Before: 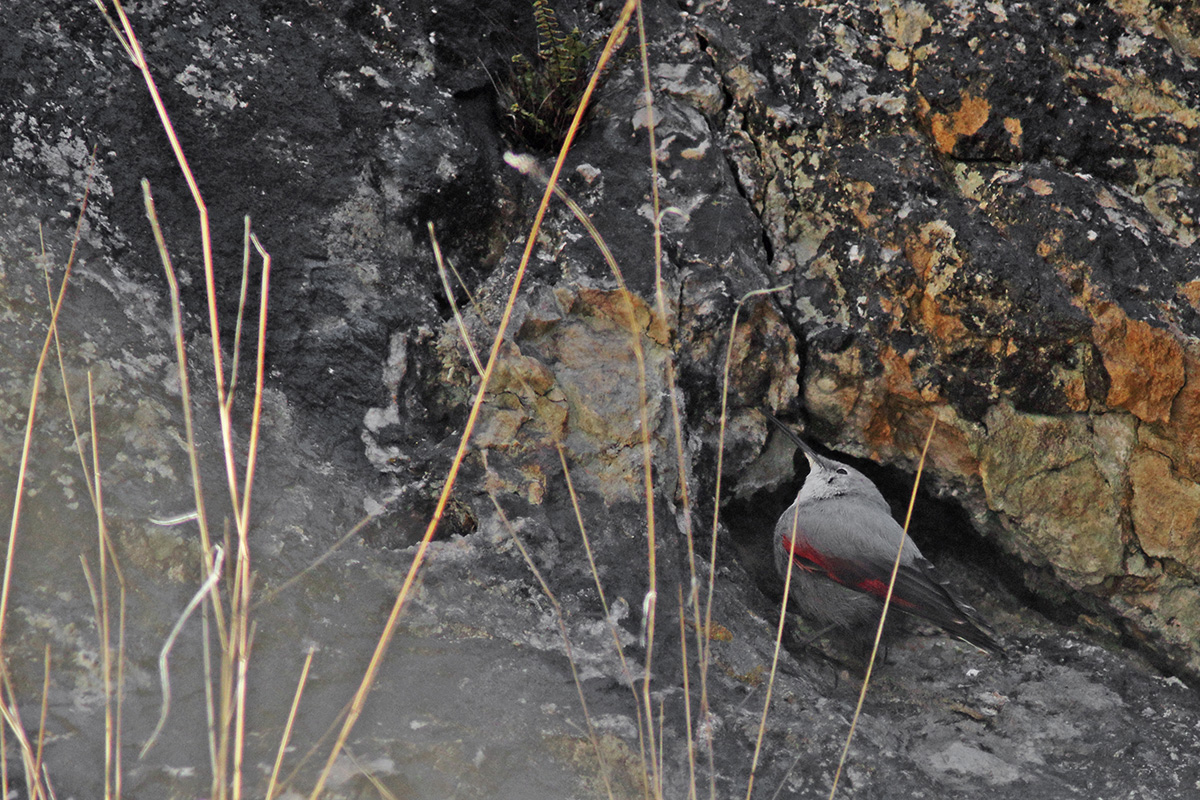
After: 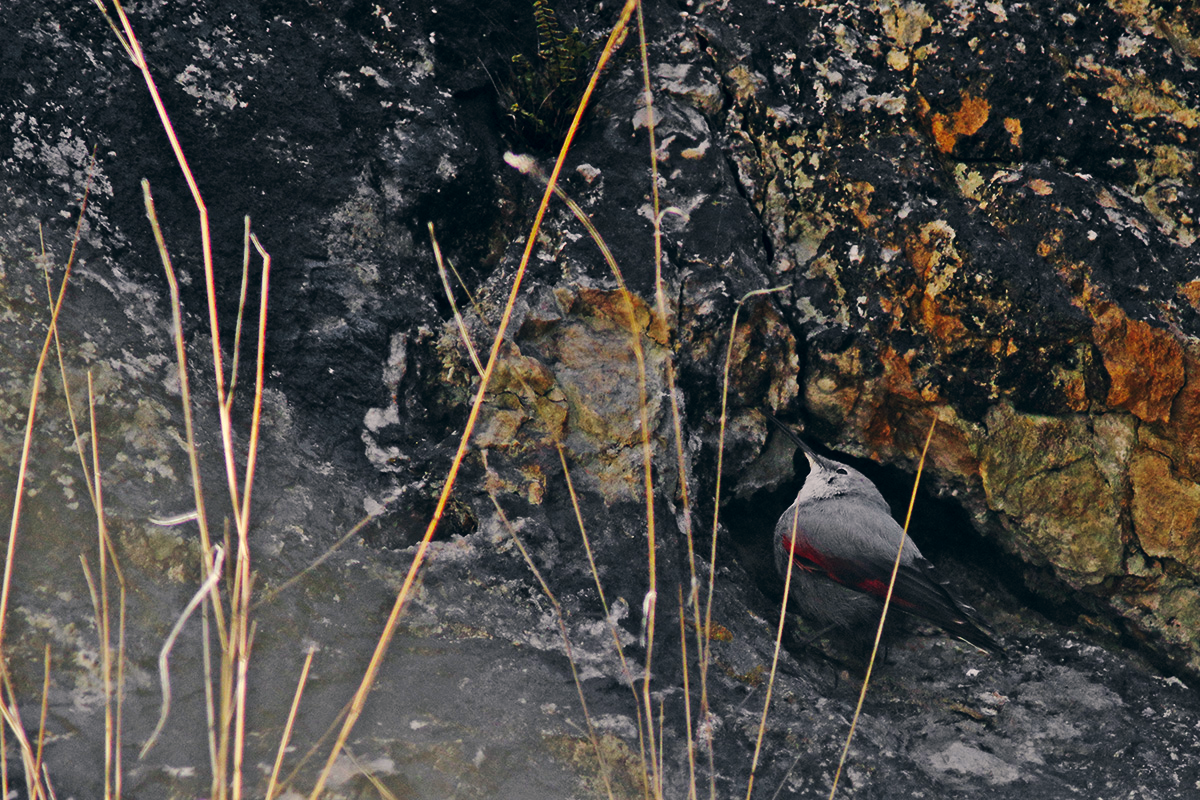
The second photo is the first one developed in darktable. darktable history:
tone curve: curves: ch0 [(0, 0) (0.003, 0.003) (0.011, 0.009) (0.025, 0.018) (0.044, 0.028) (0.069, 0.038) (0.1, 0.049) (0.136, 0.062) (0.177, 0.089) (0.224, 0.123) (0.277, 0.165) (0.335, 0.223) (0.399, 0.293) (0.468, 0.385) (0.543, 0.497) (0.623, 0.613) (0.709, 0.716) (0.801, 0.802) (0.898, 0.887) (1, 1)], preserve colors none
color correction: highlights a* 5.49, highlights b* 5.28, shadows a* -3.92, shadows b* -5.15
